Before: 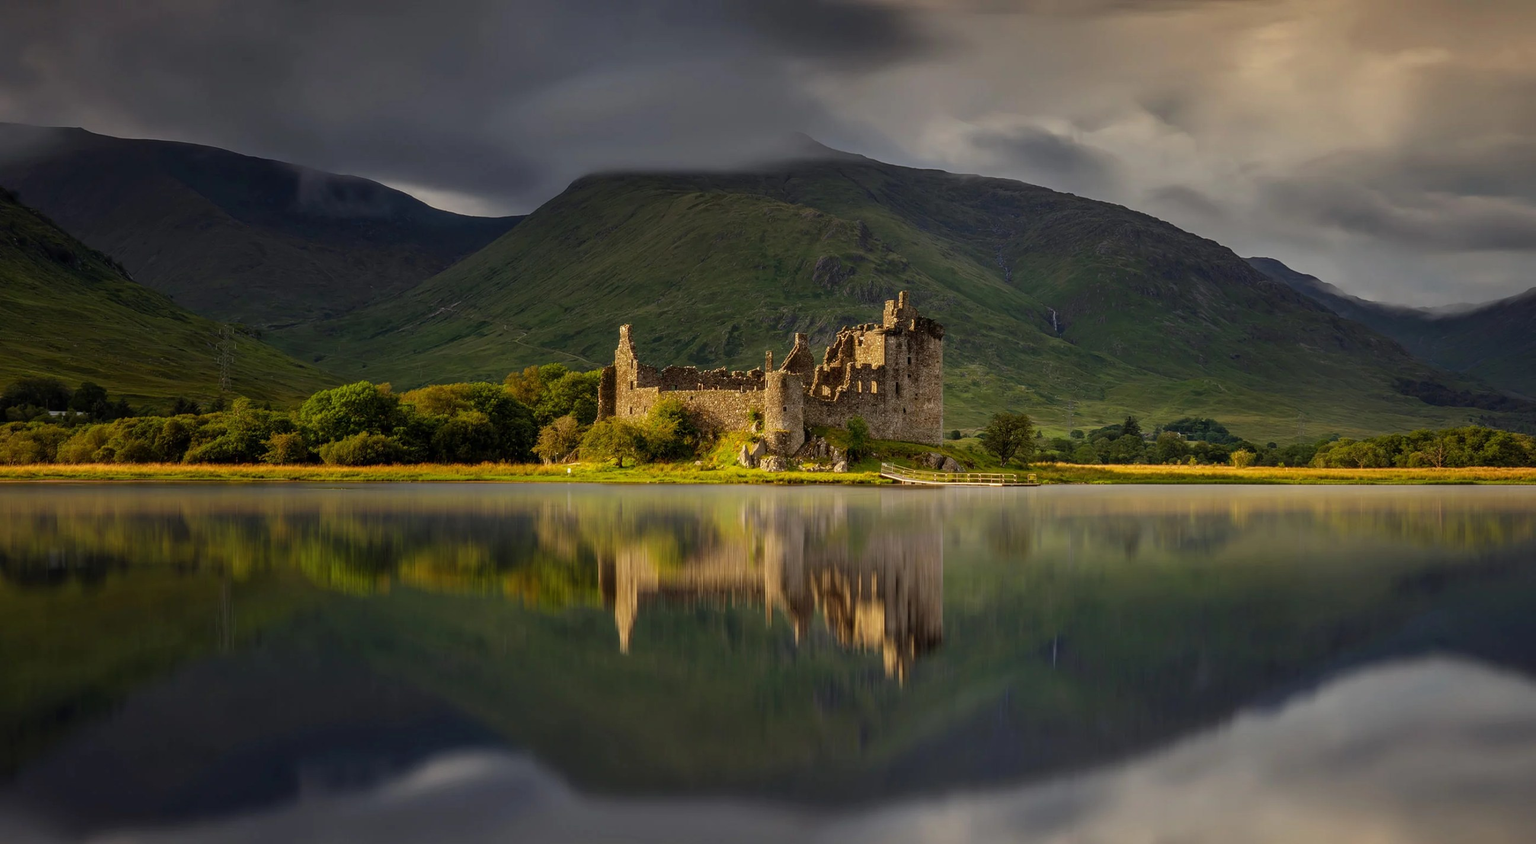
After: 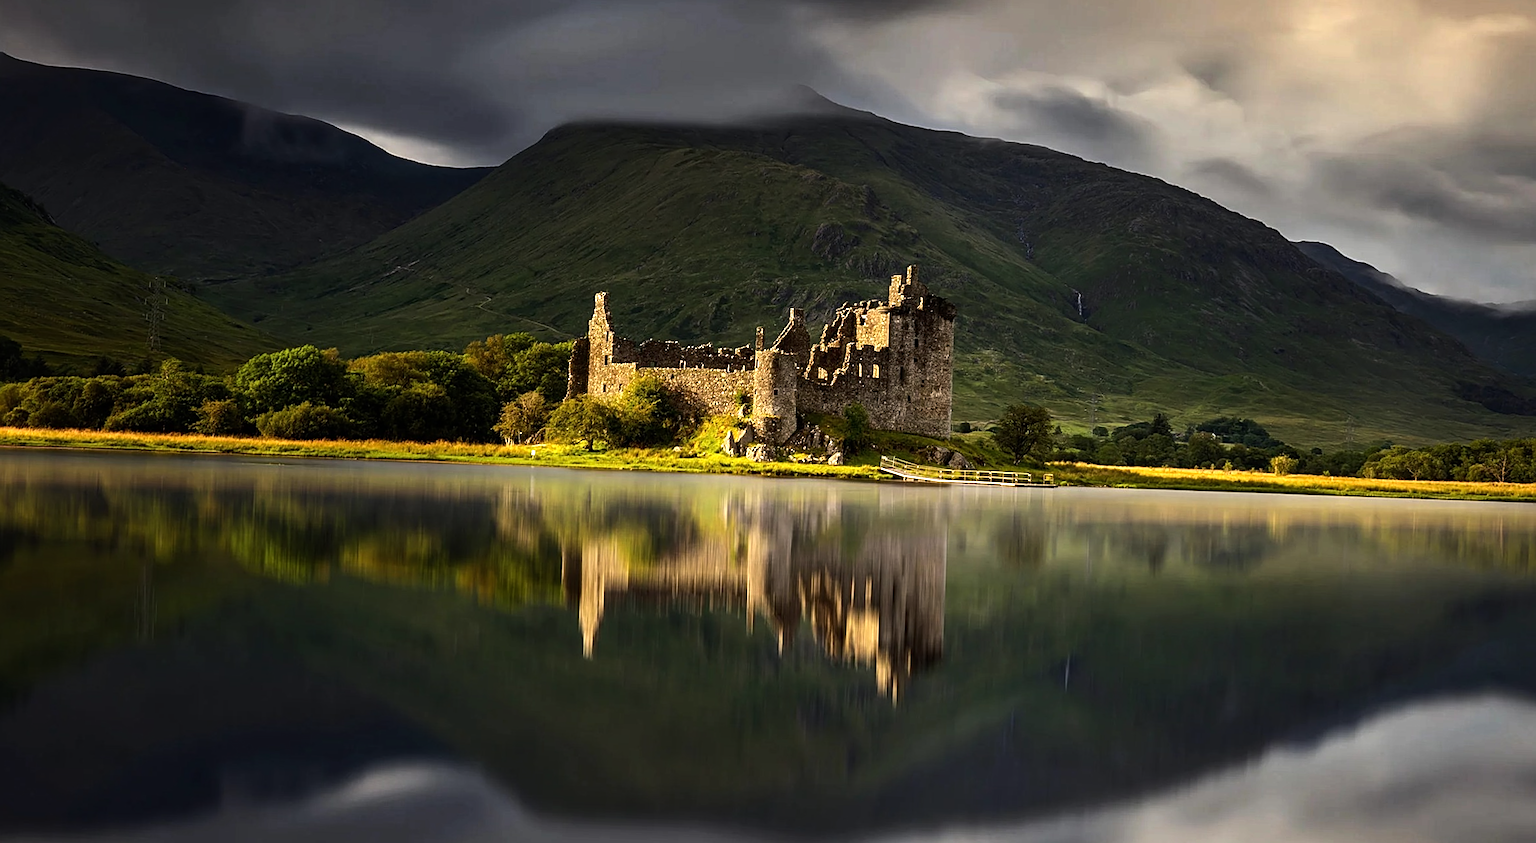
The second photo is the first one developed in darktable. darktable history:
sharpen: on, module defaults
crop and rotate: angle -1.96°, left 3.097%, top 4.154%, right 1.586%, bottom 0.529%
tone equalizer: -8 EV -1.08 EV, -7 EV -1.01 EV, -6 EV -0.867 EV, -5 EV -0.578 EV, -3 EV 0.578 EV, -2 EV 0.867 EV, -1 EV 1.01 EV, +0 EV 1.08 EV, edges refinement/feathering 500, mask exposure compensation -1.57 EV, preserve details no
